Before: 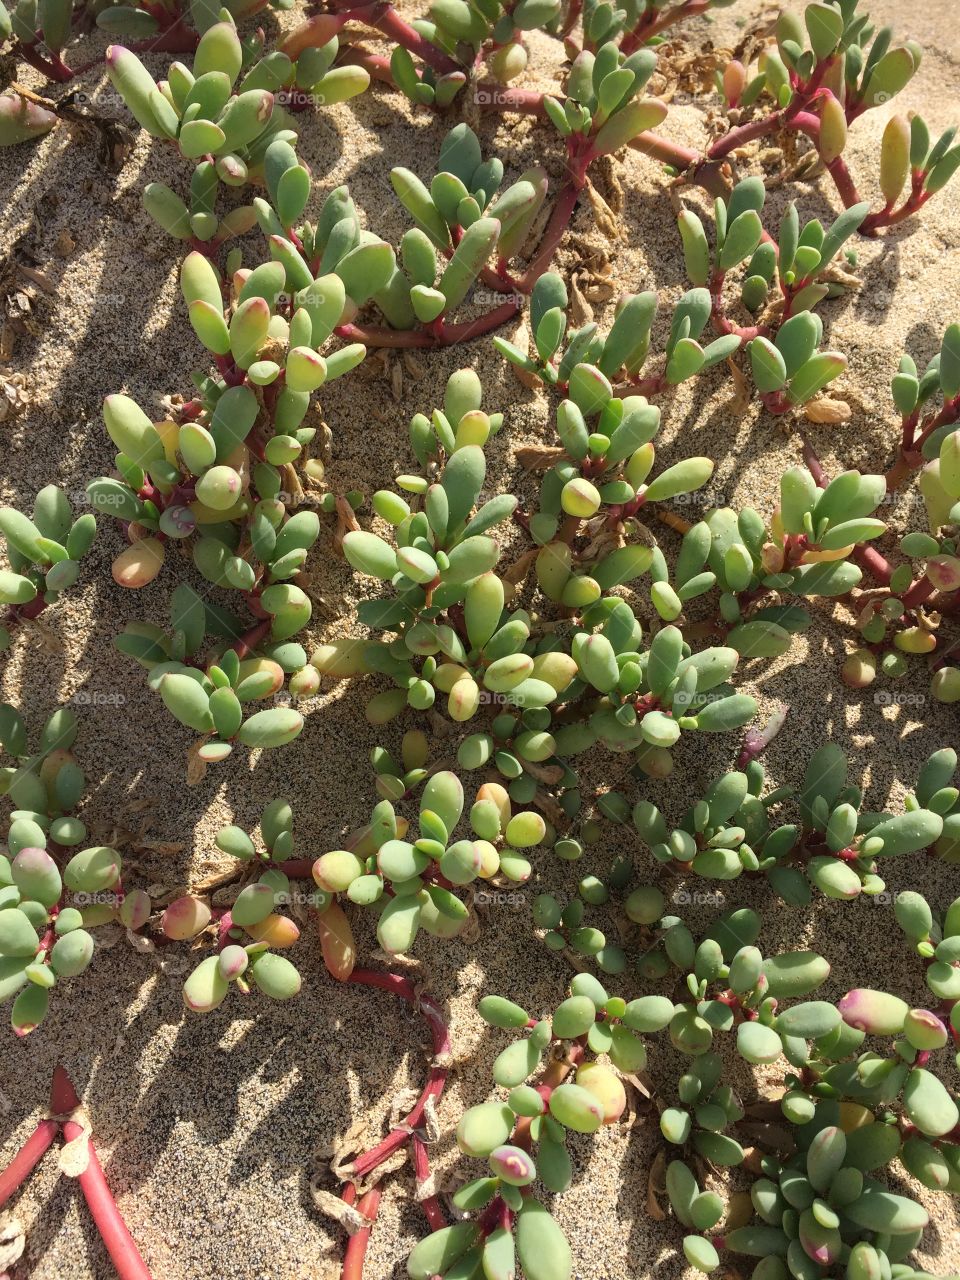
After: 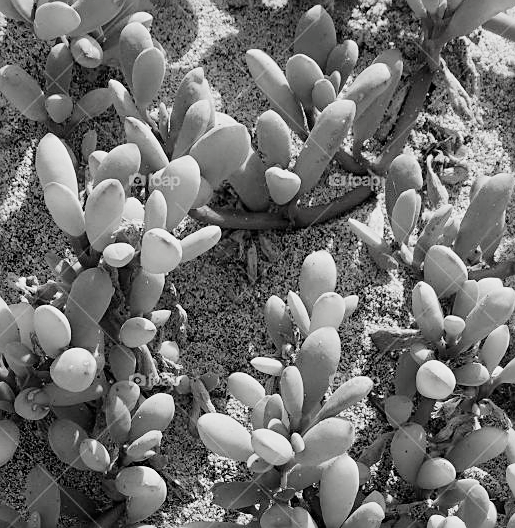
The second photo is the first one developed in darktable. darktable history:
velvia: on, module defaults
crop: left 15.151%, top 9.266%, right 31.126%, bottom 48.557%
color balance rgb: linear chroma grading › global chroma 8.812%, perceptual saturation grading › global saturation 20%, perceptual saturation grading › highlights -50.432%, perceptual saturation grading › shadows 30.912%
filmic rgb: middle gray luminance 29.95%, black relative exposure -9 EV, white relative exposure 7 EV, target black luminance 0%, hardness 2.92, latitude 2.28%, contrast 0.961, highlights saturation mix 3.75%, shadows ↔ highlights balance 12.06%
sharpen: on, module defaults
contrast brightness saturation: saturation -0.986
levels: mode automatic, levels [0.016, 0.484, 0.953]
